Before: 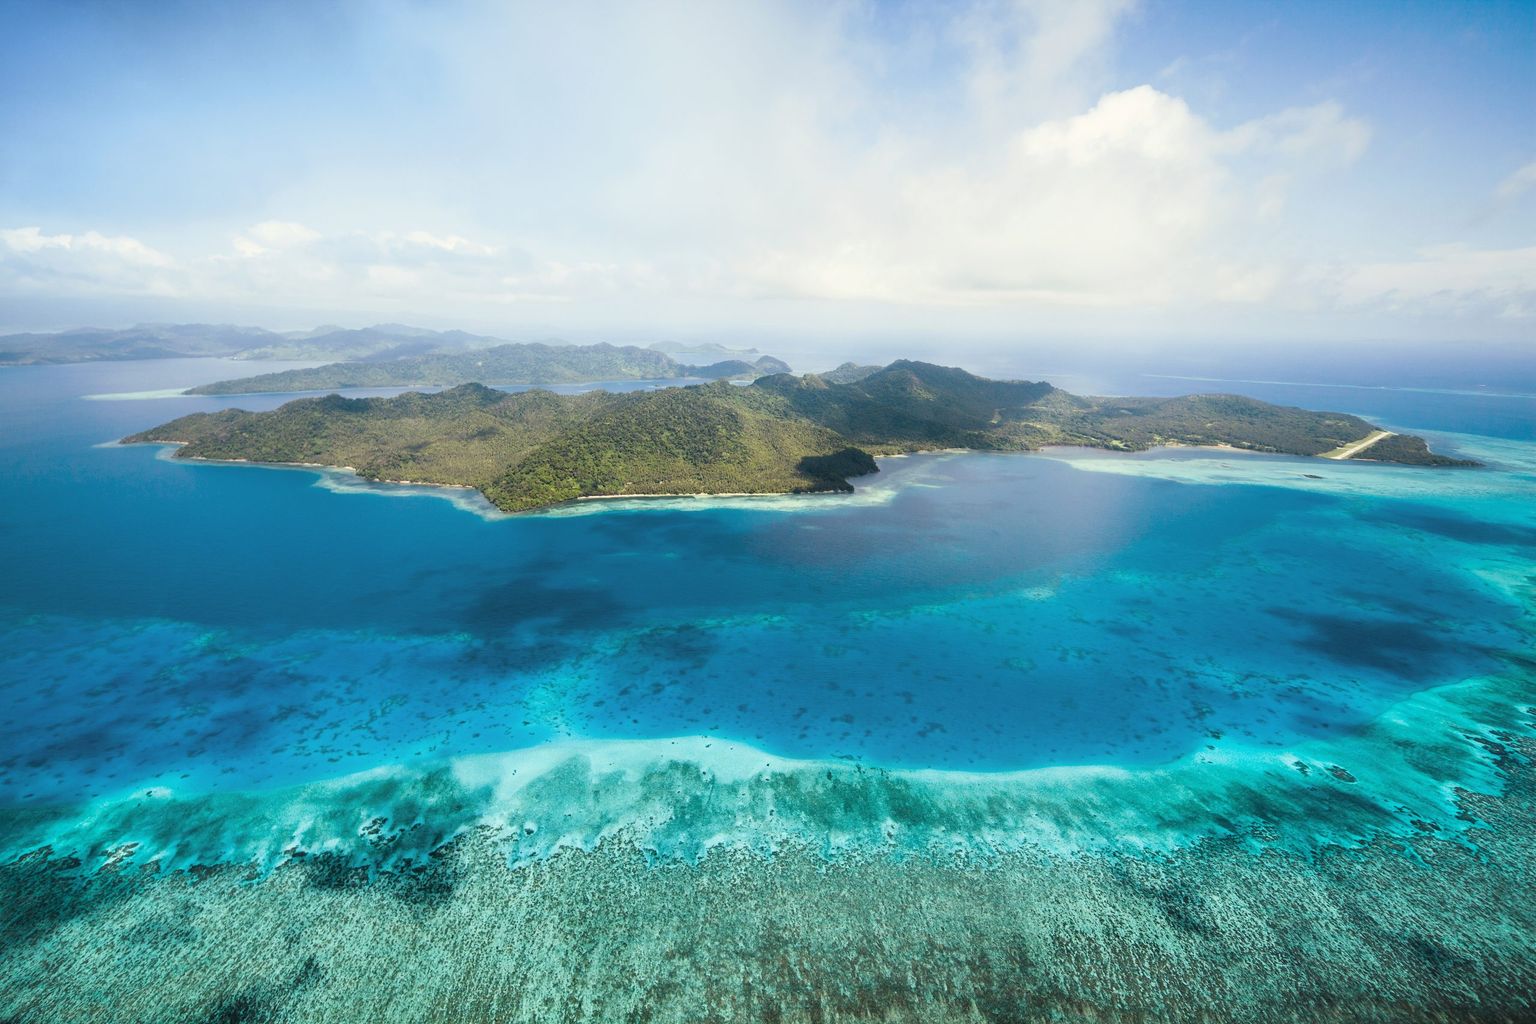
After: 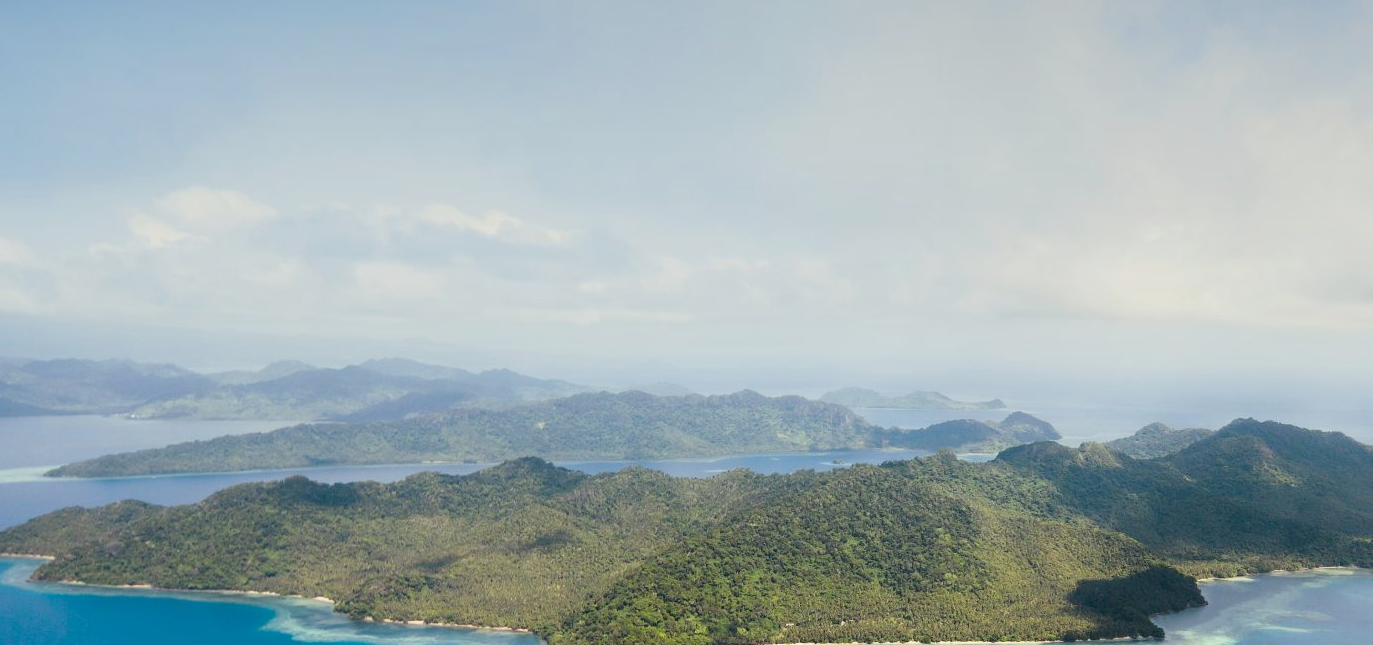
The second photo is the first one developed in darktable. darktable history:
graduated density: on, module defaults
crop: left 10.121%, top 10.631%, right 36.218%, bottom 51.526%
vibrance: on, module defaults
